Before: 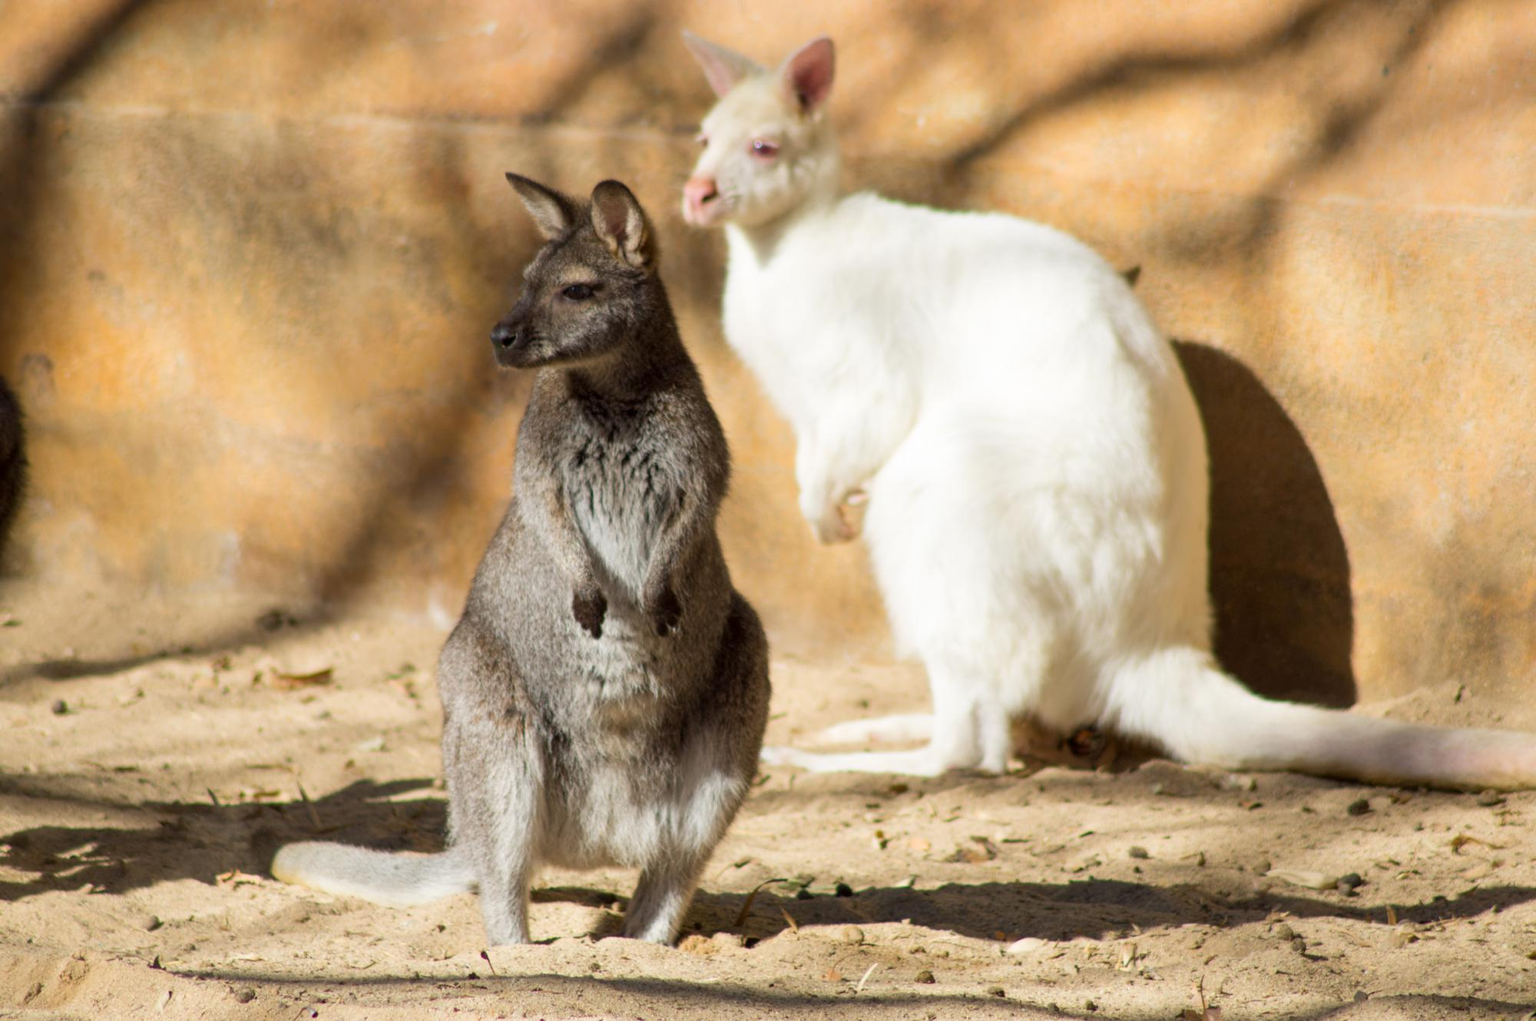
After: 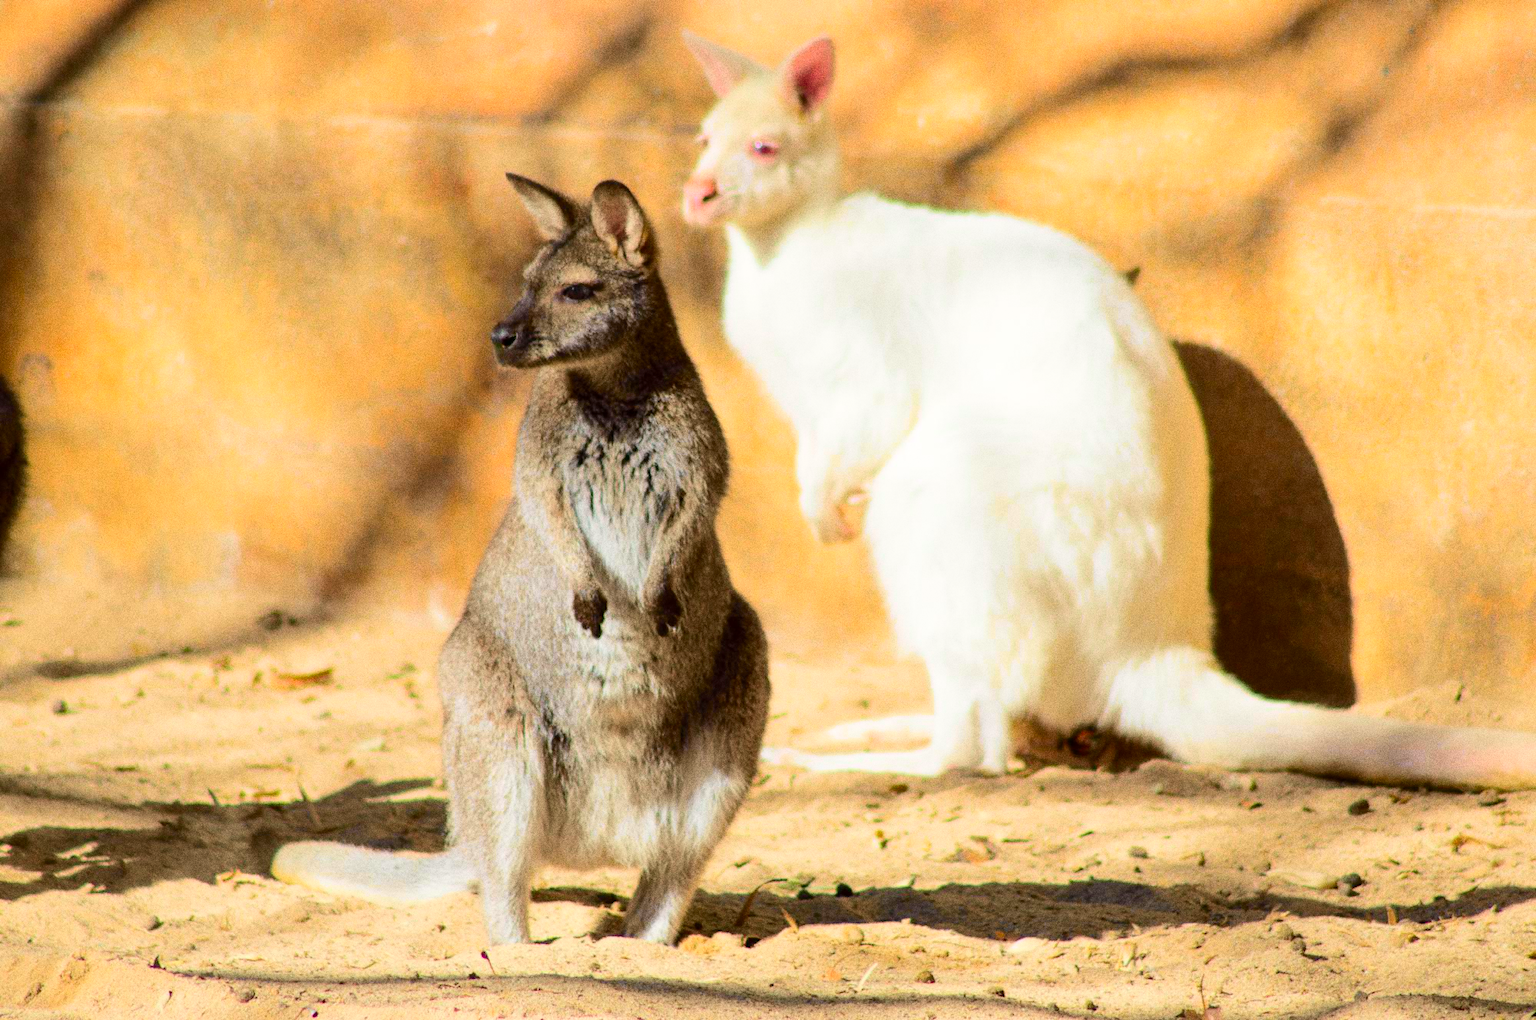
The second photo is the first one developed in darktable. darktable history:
tone curve: curves: ch0 [(0, 0) (0.131, 0.135) (0.288, 0.372) (0.451, 0.608) (0.612, 0.739) (0.736, 0.832) (1, 1)]; ch1 [(0, 0) (0.392, 0.398) (0.487, 0.471) (0.496, 0.493) (0.519, 0.531) (0.557, 0.591) (0.581, 0.639) (0.622, 0.711) (1, 1)]; ch2 [(0, 0) (0.388, 0.344) (0.438, 0.425) (0.476, 0.482) (0.502, 0.508) (0.524, 0.531) (0.538, 0.58) (0.58, 0.621) (0.613, 0.679) (0.655, 0.738) (1, 1)], color space Lab, independent channels, preserve colors none
grain: coarseness 0.09 ISO, strength 40%
